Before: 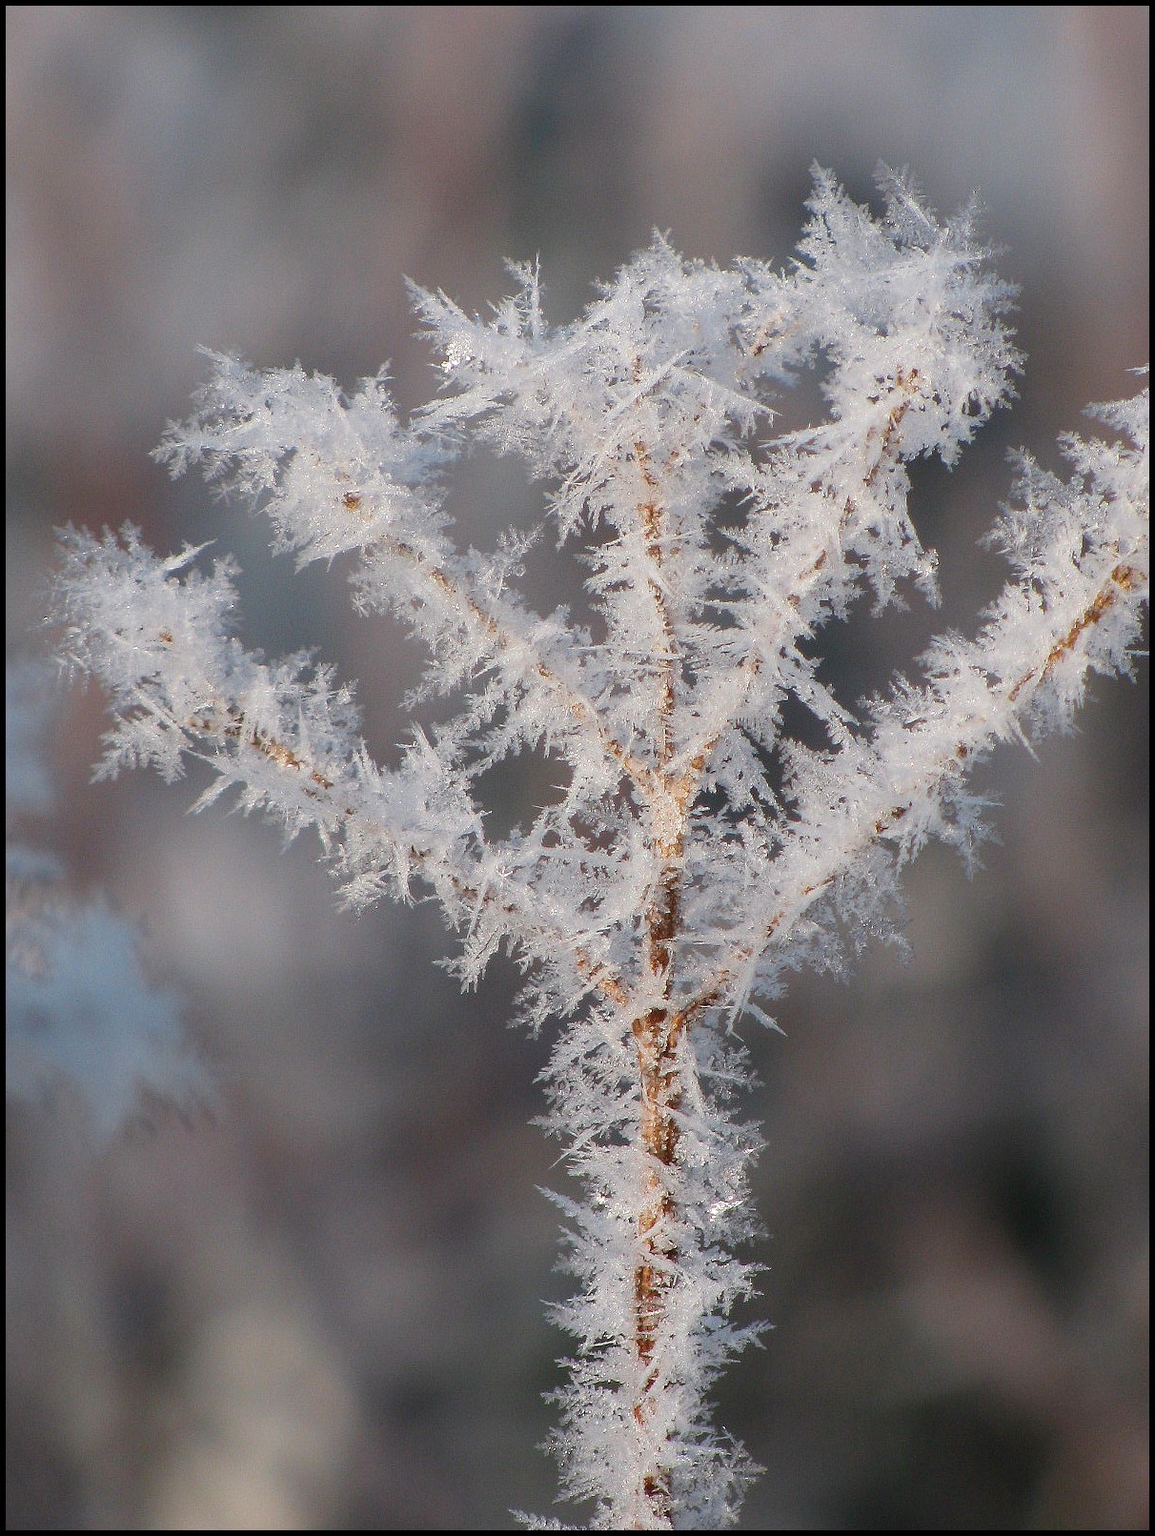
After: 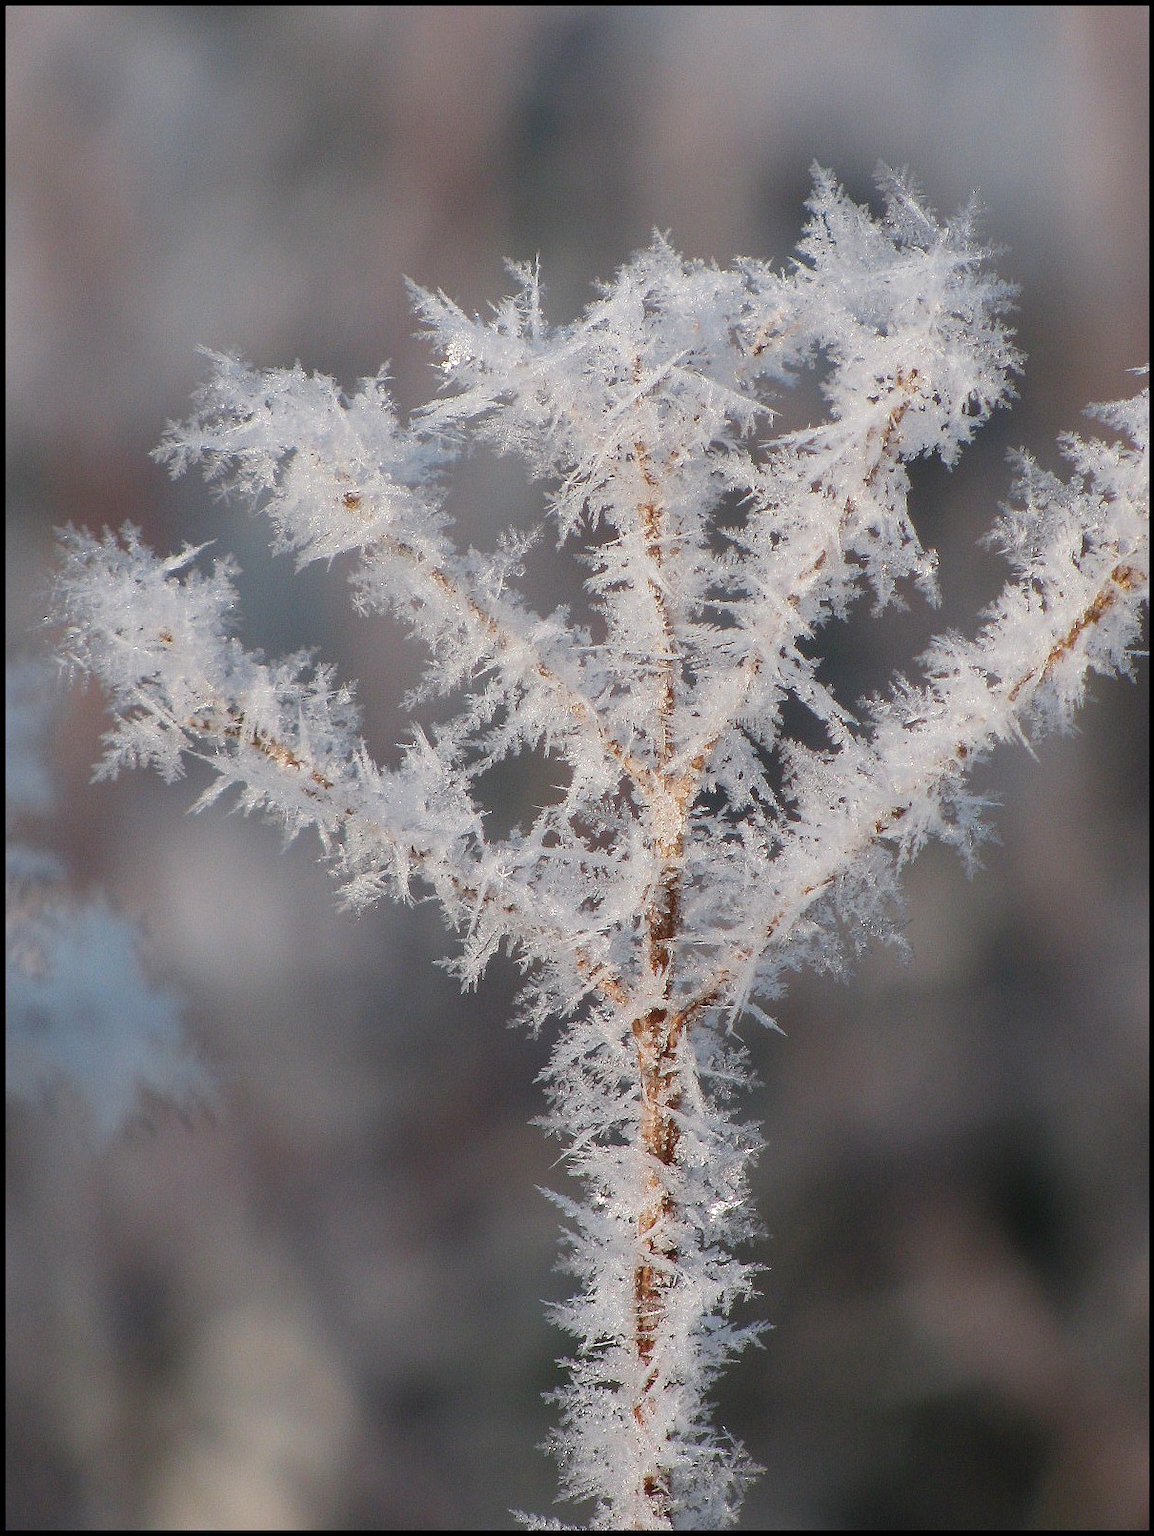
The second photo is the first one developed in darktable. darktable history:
color calibration: illuminant same as pipeline (D50), adaptation XYZ, x 0.345, y 0.358, temperature 5004.19 K, gamut compression 2.99
tone equalizer: edges refinement/feathering 500, mask exposure compensation -1.57 EV, preserve details no
